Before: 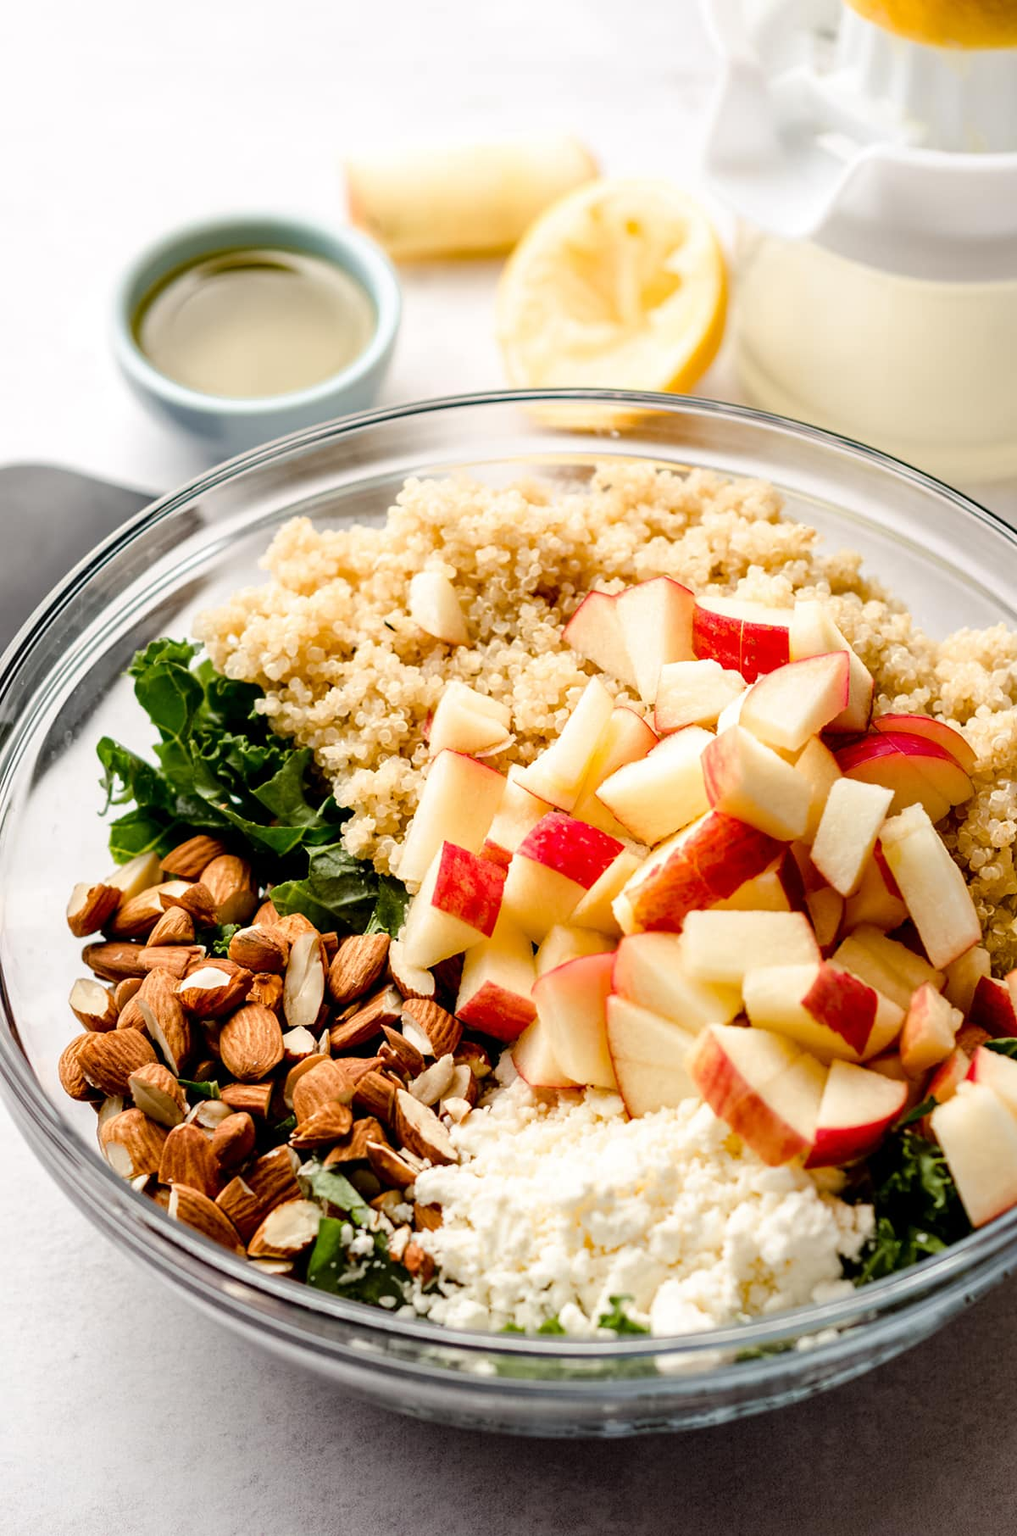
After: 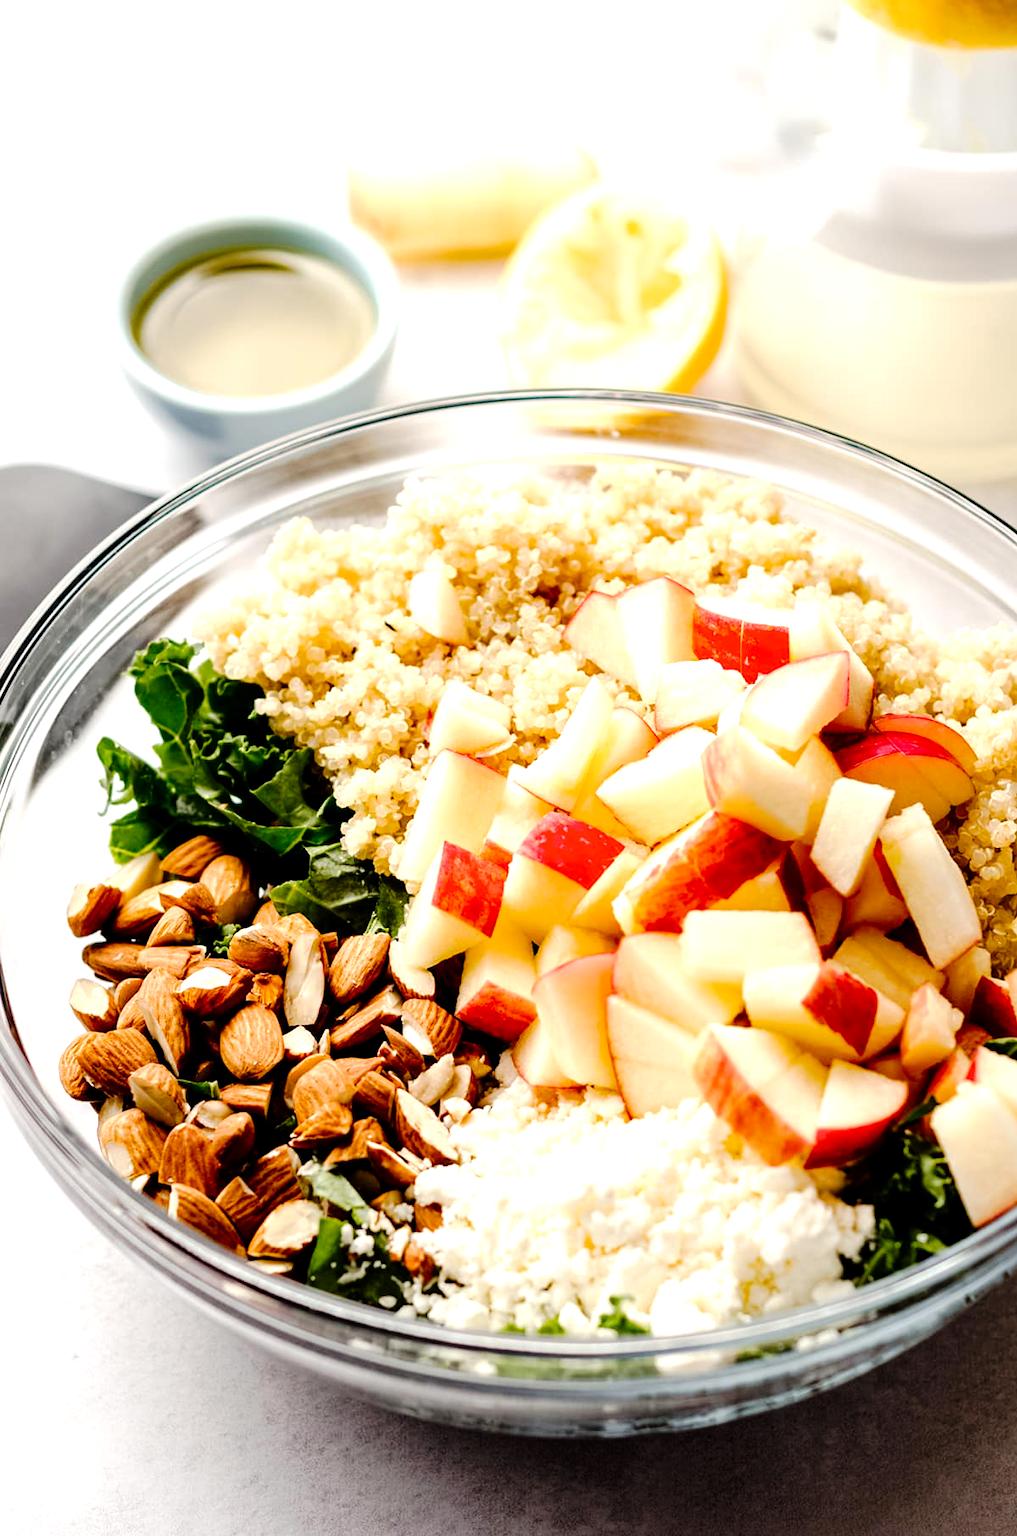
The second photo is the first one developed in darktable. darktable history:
tone equalizer: -8 EV -0.398 EV, -7 EV -0.356 EV, -6 EV -0.353 EV, -5 EV -0.198 EV, -3 EV 0.216 EV, -2 EV 0.305 EV, -1 EV 0.379 EV, +0 EV 0.447 EV
tone curve: curves: ch0 [(0.003, 0) (0.066, 0.031) (0.163, 0.112) (0.264, 0.238) (0.395, 0.421) (0.517, 0.56) (0.684, 0.734) (0.791, 0.814) (1, 1)]; ch1 [(0, 0) (0.164, 0.115) (0.337, 0.332) (0.39, 0.398) (0.464, 0.461) (0.501, 0.5) (0.507, 0.5) (0.534, 0.532) (0.577, 0.59) (0.652, 0.681) (0.733, 0.749) (0.811, 0.796) (1, 1)]; ch2 [(0, 0) (0.337, 0.382) (0.464, 0.476) (0.501, 0.502) (0.527, 0.54) (0.551, 0.565) (0.6, 0.59) (0.687, 0.675) (1, 1)], preserve colors none
